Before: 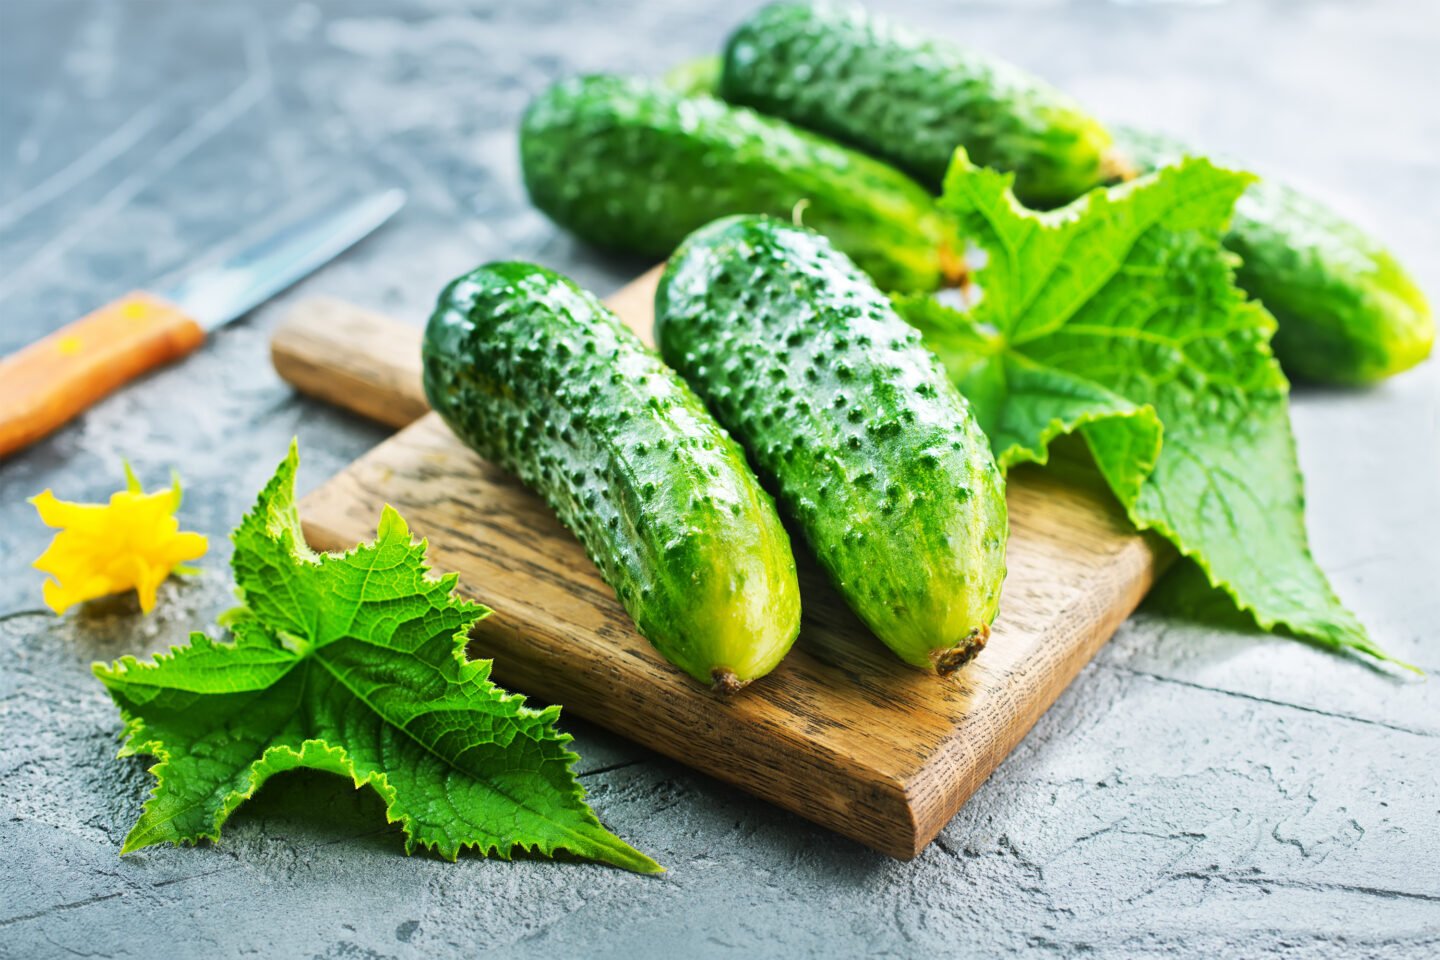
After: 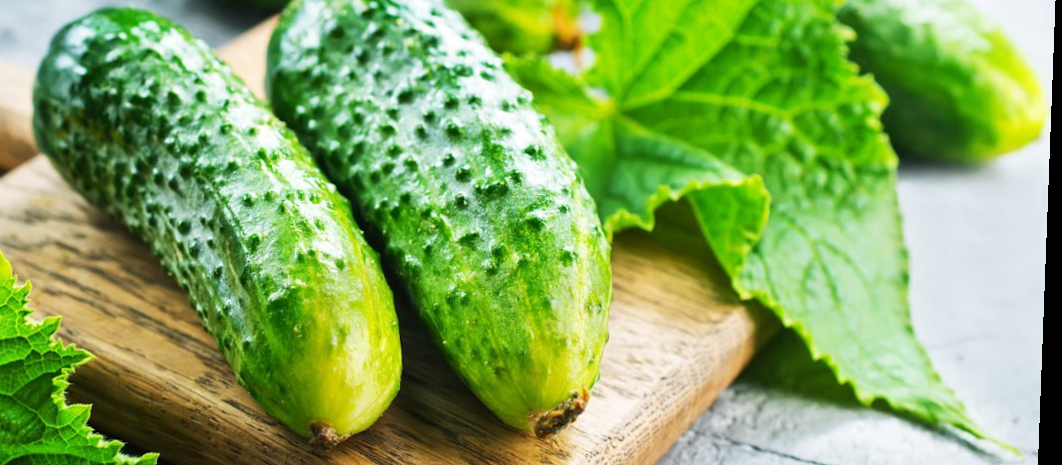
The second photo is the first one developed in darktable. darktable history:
crop and rotate: left 27.938%, top 27.046%, bottom 27.046%
rotate and perspective: rotation 2.17°, automatic cropping off
